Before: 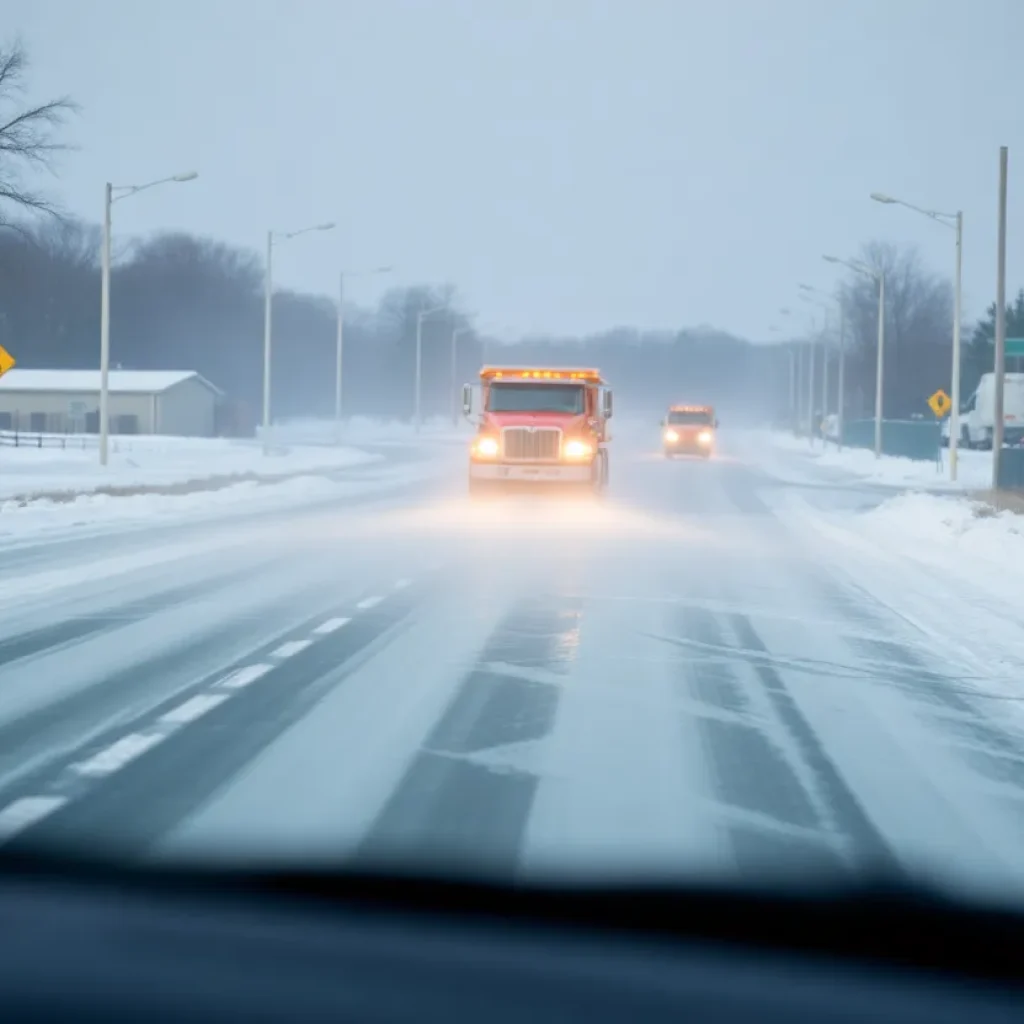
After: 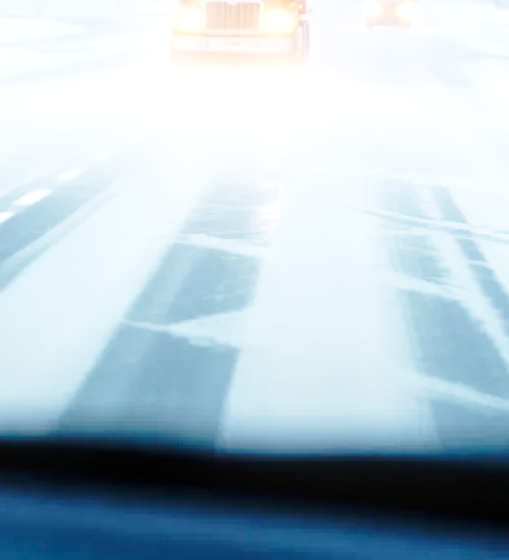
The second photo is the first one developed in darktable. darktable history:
crop: left 29.235%, top 41.799%, right 20.979%, bottom 3.482%
tone equalizer: -8 EV -0.377 EV, -7 EV -0.409 EV, -6 EV -0.327 EV, -5 EV -0.201 EV, -3 EV 0.251 EV, -2 EV 0.35 EV, -1 EV 0.367 EV, +0 EV 0.418 EV
local contrast: on, module defaults
base curve: curves: ch0 [(0, 0) (0.032, 0.037) (0.105, 0.228) (0.435, 0.76) (0.856, 0.983) (1, 1)], preserve colors none
